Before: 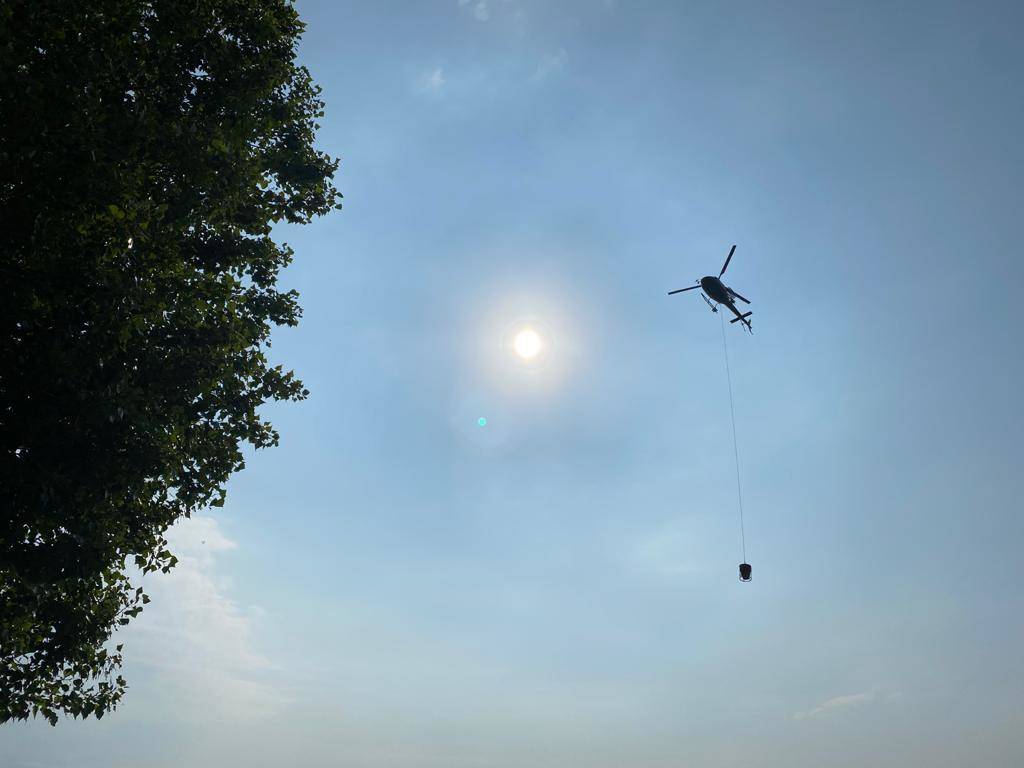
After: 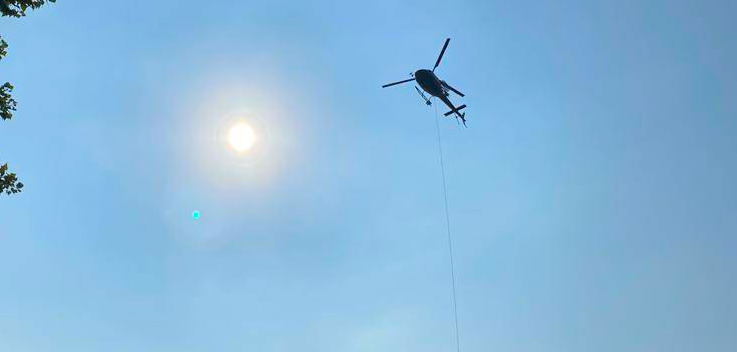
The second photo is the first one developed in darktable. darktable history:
color balance rgb: perceptual saturation grading › global saturation 25%, perceptual brilliance grading › mid-tones 10%, perceptual brilliance grading › shadows 15%, global vibrance 20%
crop and rotate: left 27.938%, top 27.046%, bottom 27.046%
